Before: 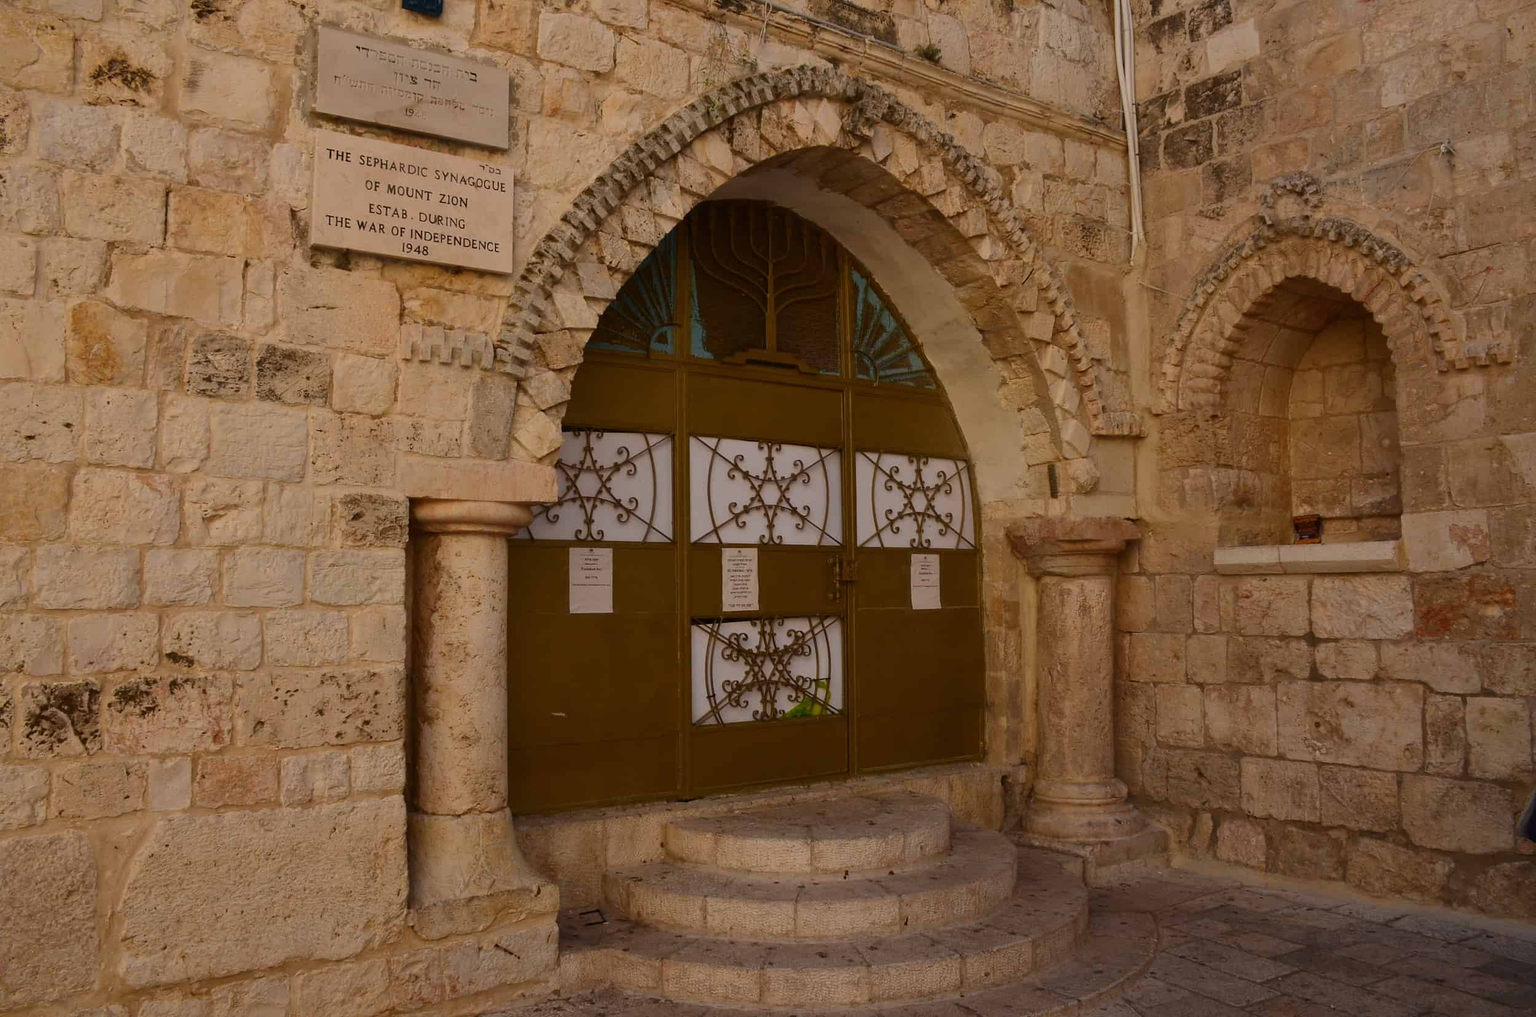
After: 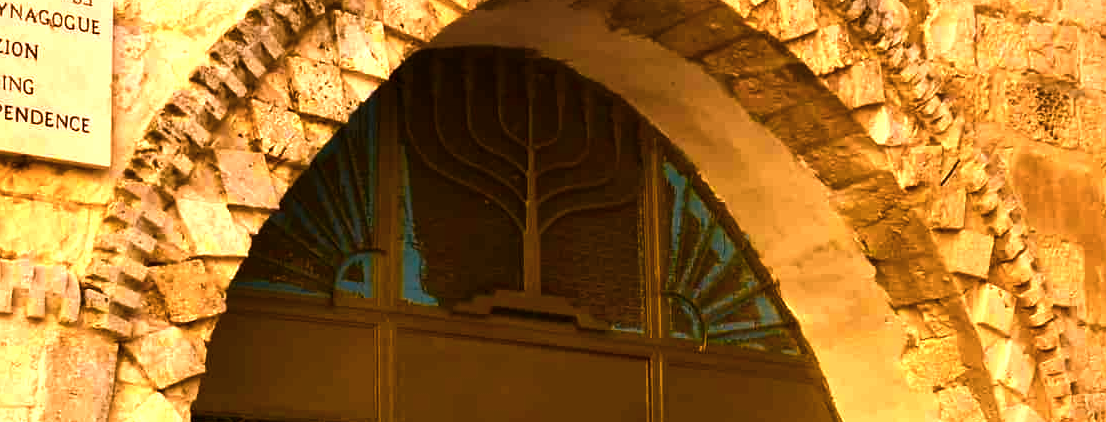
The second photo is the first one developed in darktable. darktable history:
crop: left 28.934%, top 16.792%, right 26.824%, bottom 57.683%
exposure: exposure 0.663 EV, compensate highlight preservation false
color balance rgb: linear chroma grading › shadows 9.435%, linear chroma grading › highlights 10.972%, linear chroma grading › global chroma 14.842%, linear chroma grading › mid-tones 14.569%, perceptual saturation grading › global saturation 31.151%, perceptual brilliance grading › global brilliance 14.656%, perceptual brilliance grading › shadows -34.172%, global vibrance 39.941%
color zones: curves: ch0 [(0.018, 0.548) (0.224, 0.64) (0.425, 0.447) (0.675, 0.575) (0.732, 0.579)]; ch1 [(0.066, 0.487) (0.25, 0.5) (0.404, 0.43) (0.75, 0.421) (0.956, 0.421)]; ch2 [(0.044, 0.561) (0.215, 0.465) (0.399, 0.544) (0.465, 0.548) (0.614, 0.447) (0.724, 0.43) (0.882, 0.623) (0.956, 0.632)]
